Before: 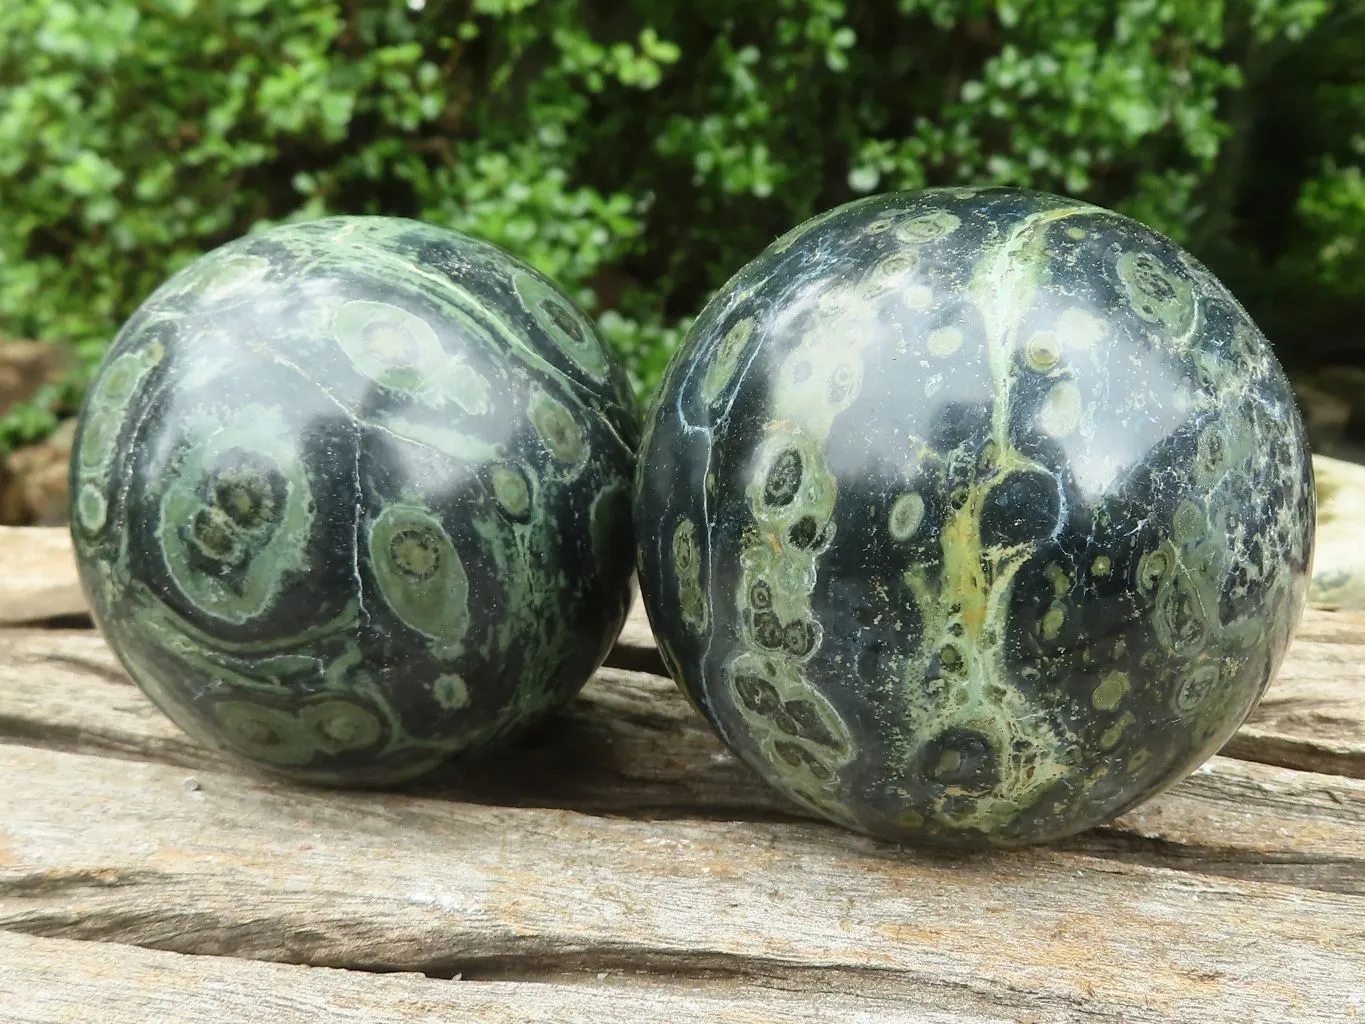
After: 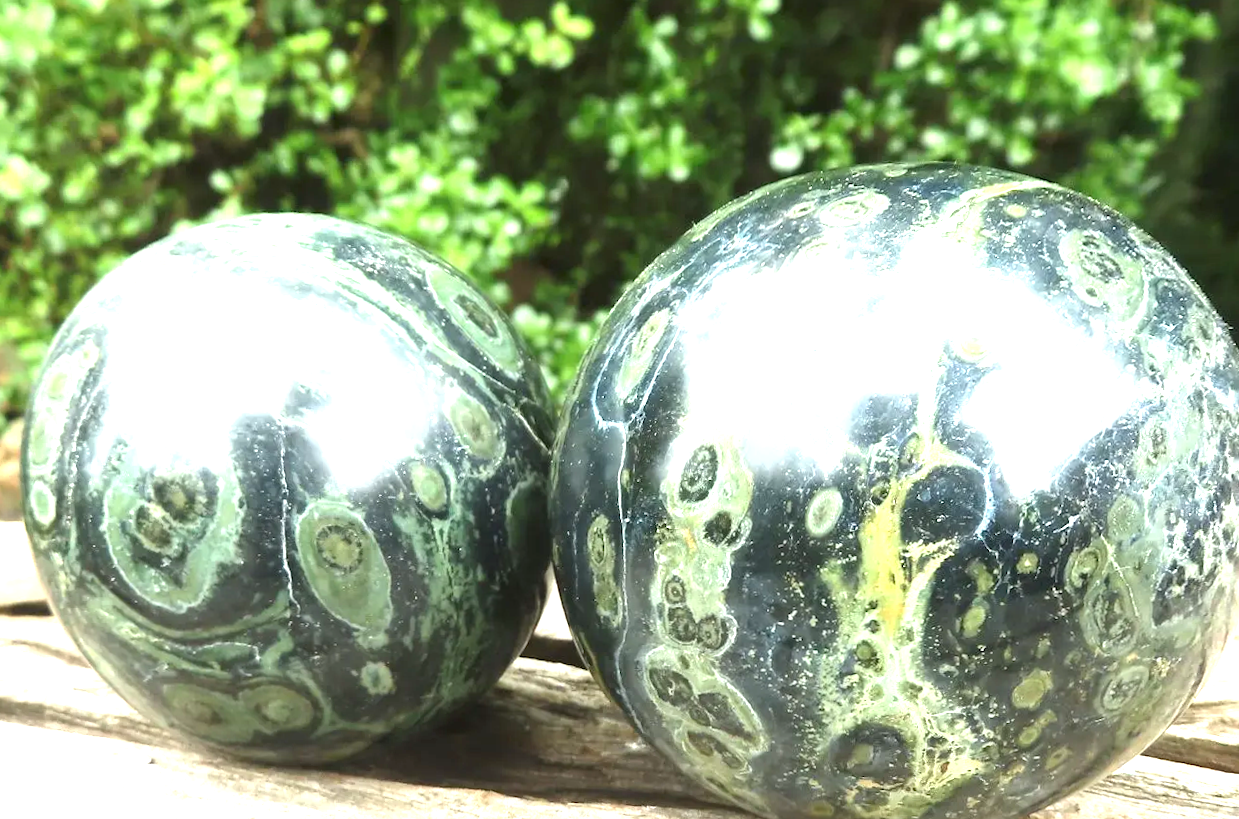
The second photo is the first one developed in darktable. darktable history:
rotate and perspective: rotation 0.062°, lens shift (vertical) 0.115, lens shift (horizontal) -0.133, crop left 0.047, crop right 0.94, crop top 0.061, crop bottom 0.94
exposure: black level correction 0, exposure 1.5 EV, compensate highlight preservation false
crop and rotate: angle 0.2°, left 0.275%, right 3.127%, bottom 14.18%
